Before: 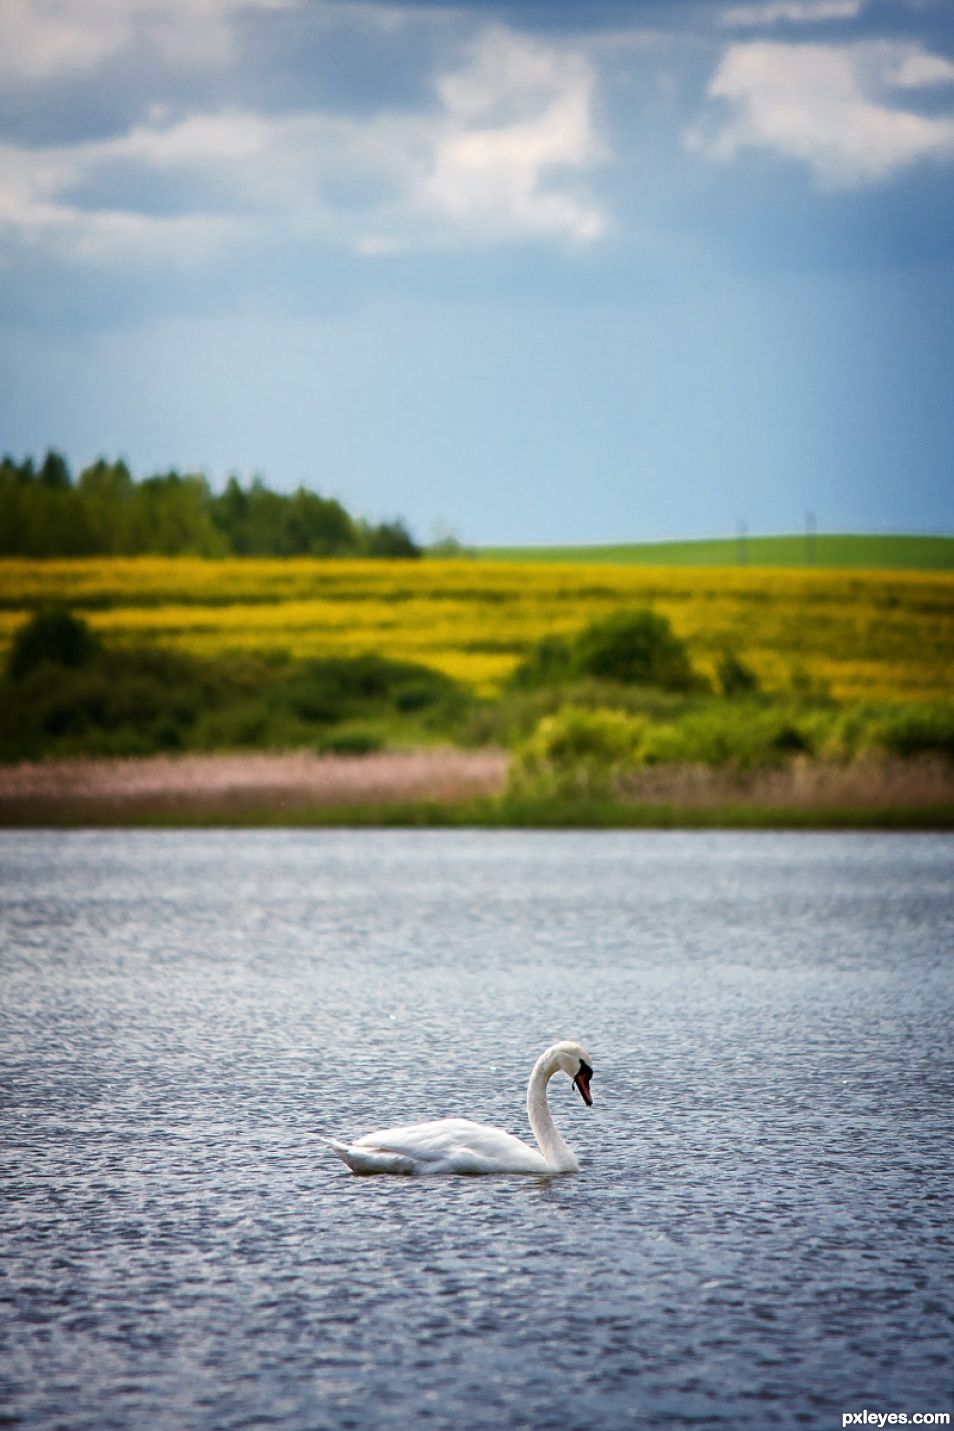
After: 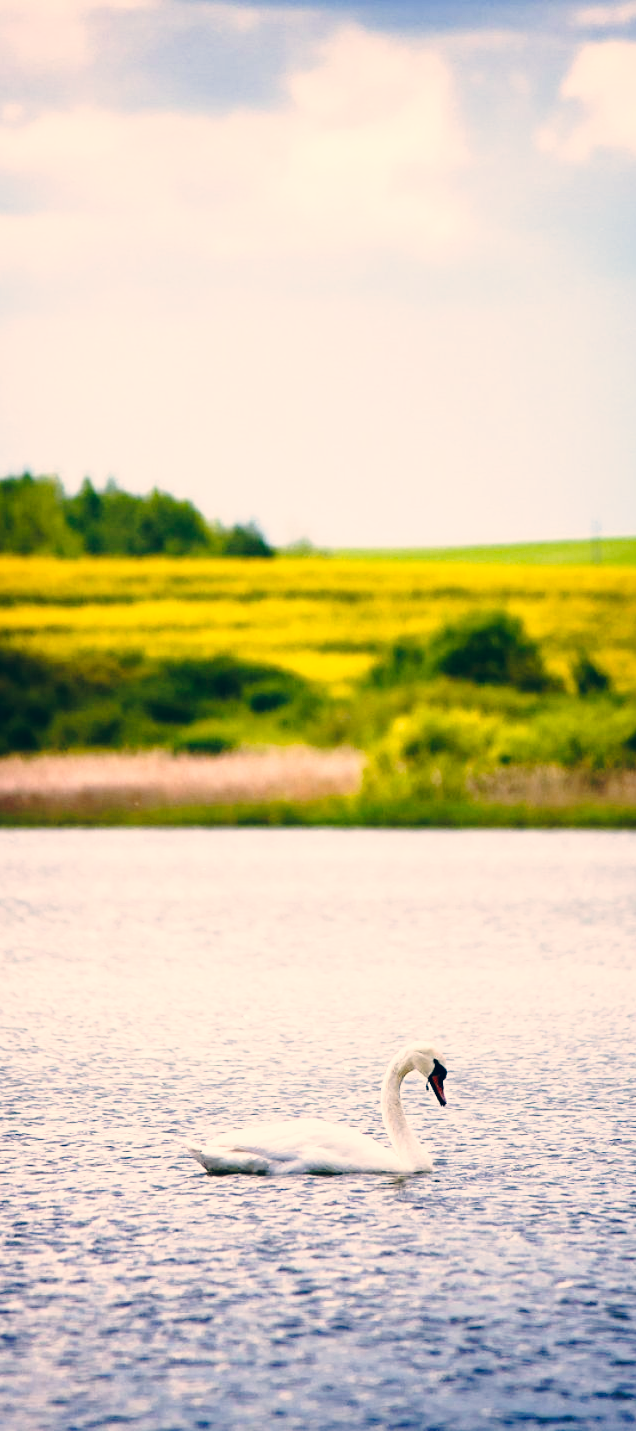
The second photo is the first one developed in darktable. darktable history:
color correction: highlights a* 10.3, highlights b* 14.77, shadows a* -9.71, shadows b* -14.95
base curve: curves: ch0 [(0, 0) (0.028, 0.03) (0.105, 0.232) (0.387, 0.748) (0.754, 0.968) (1, 1)], preserve colors none
crop: left 15.397%, right 17.882%
